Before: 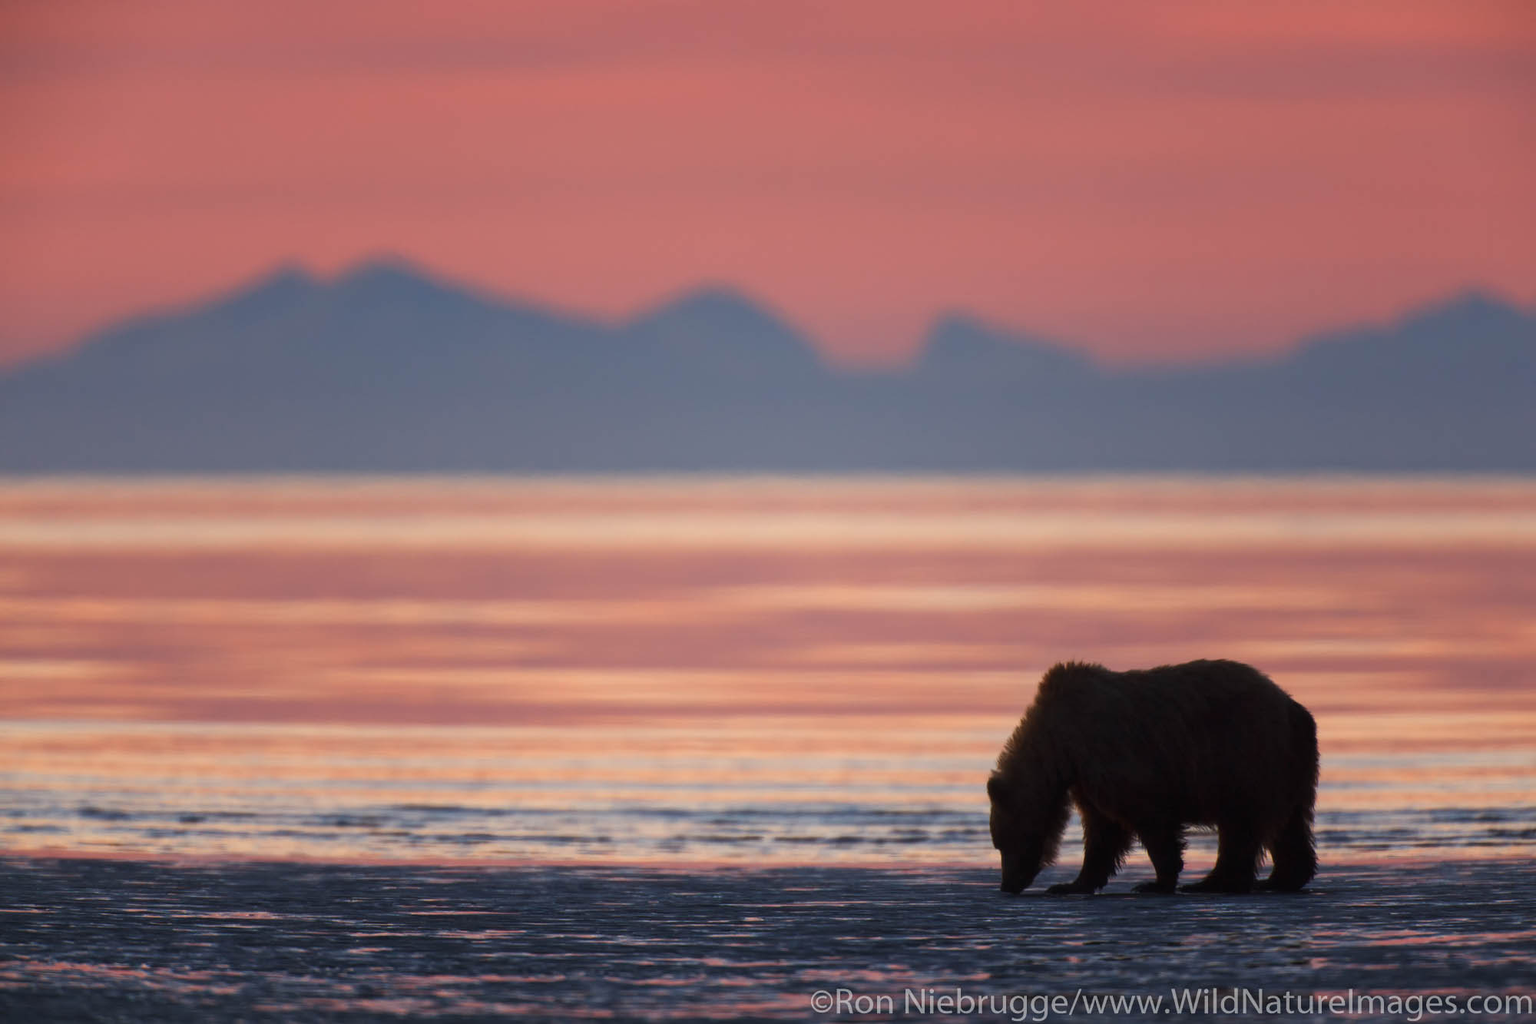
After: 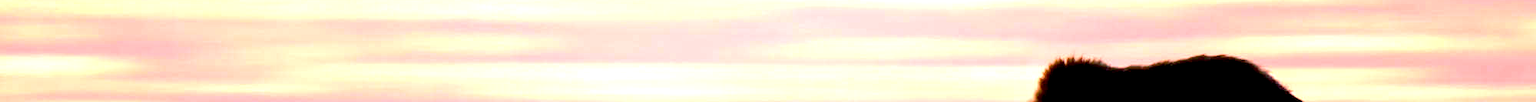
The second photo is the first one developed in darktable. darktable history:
color balance rgb: perceptual saturation grading › global saturation 10%, global vibrance 10%
tone equalizer: -8 EV -0.417 EV, -7 EV -0.389 EV, -6 EV -0.333 EV, -5 EV -0.222 EV, -3 EV 0.222 EV, -2 EV 0.333 EV, -1 EV 0.389 EV, +0 EV 0.417 EV, edges refinement/feathering 500, mask exposure compensation -1.57 EV, preserve details no
exposure: black level correction 0.016, exposure 1.774 EV, compensate highlight preservation false
crop and rotate: top 59.084%, bottom 30.916%
